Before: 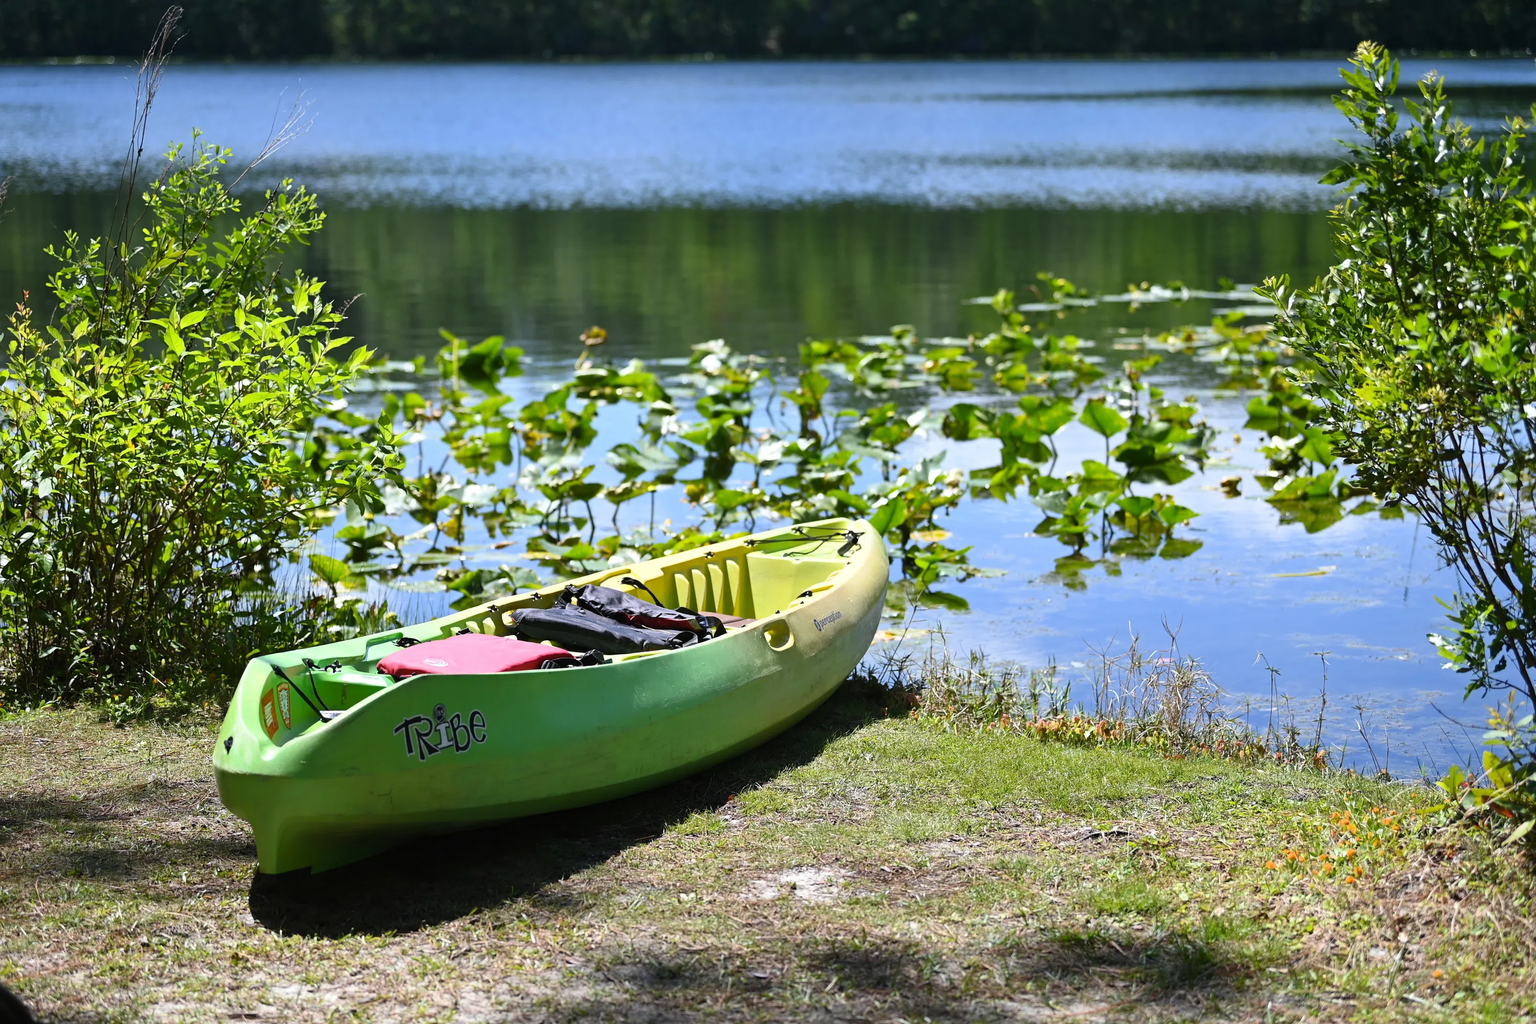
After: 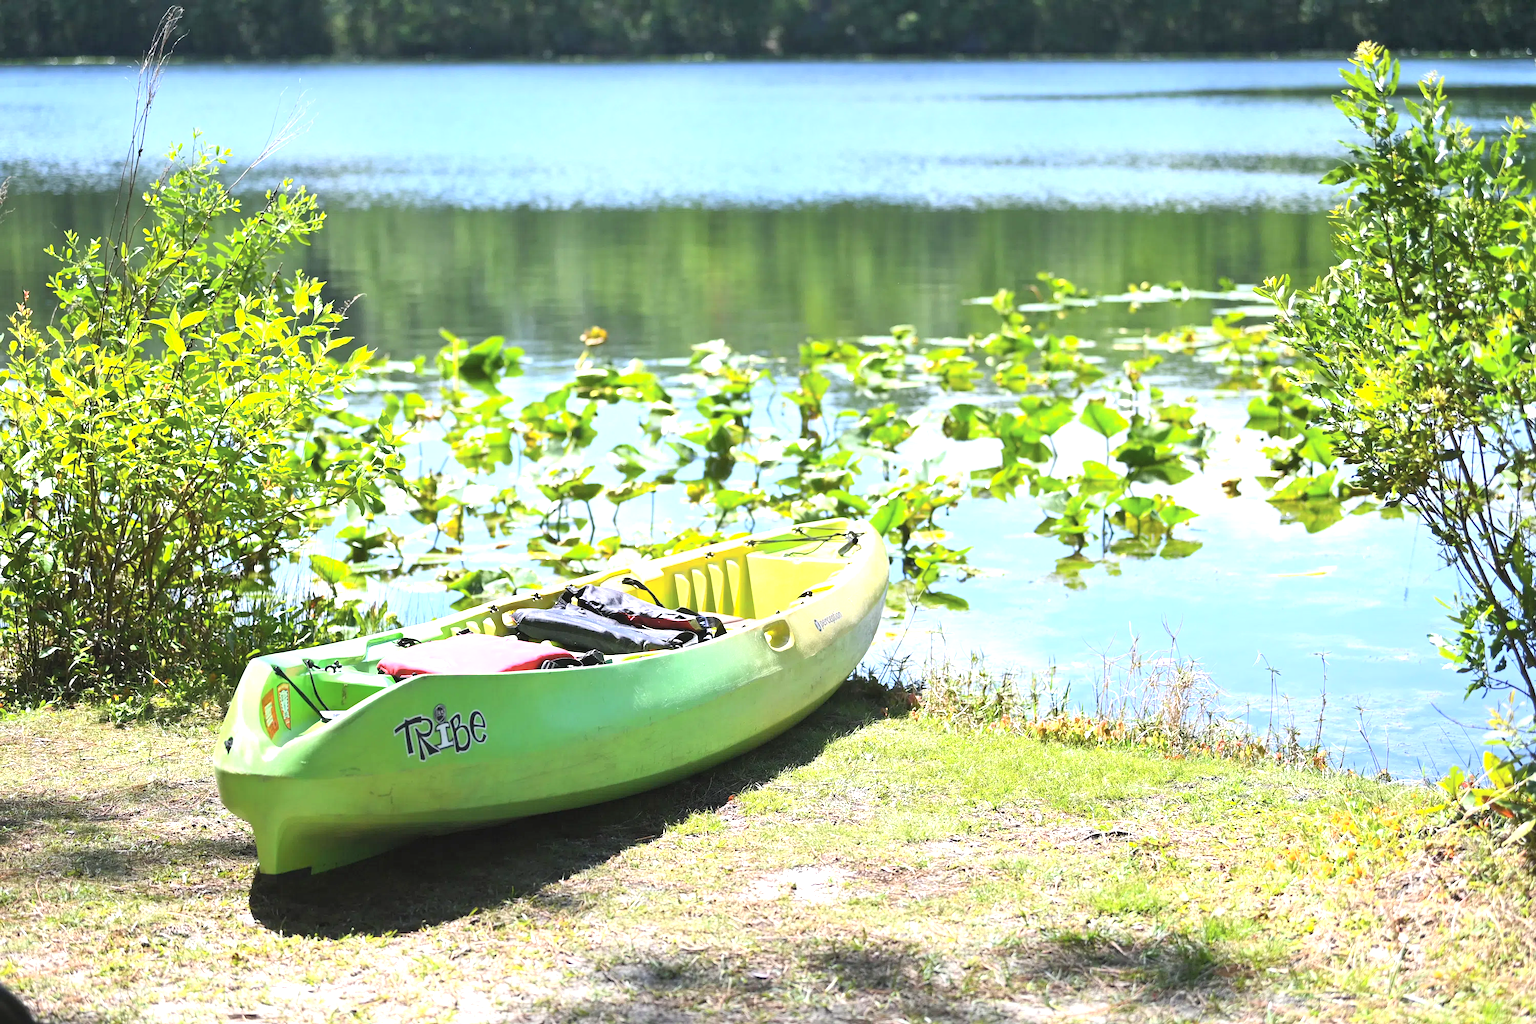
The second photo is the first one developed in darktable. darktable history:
contrast brightness saturation: contrast 0.14, brightness 0.21
exposure: black level correction 0, exposure 1.2 EV, compensate exposure bias true, compensate highlight preservation false
